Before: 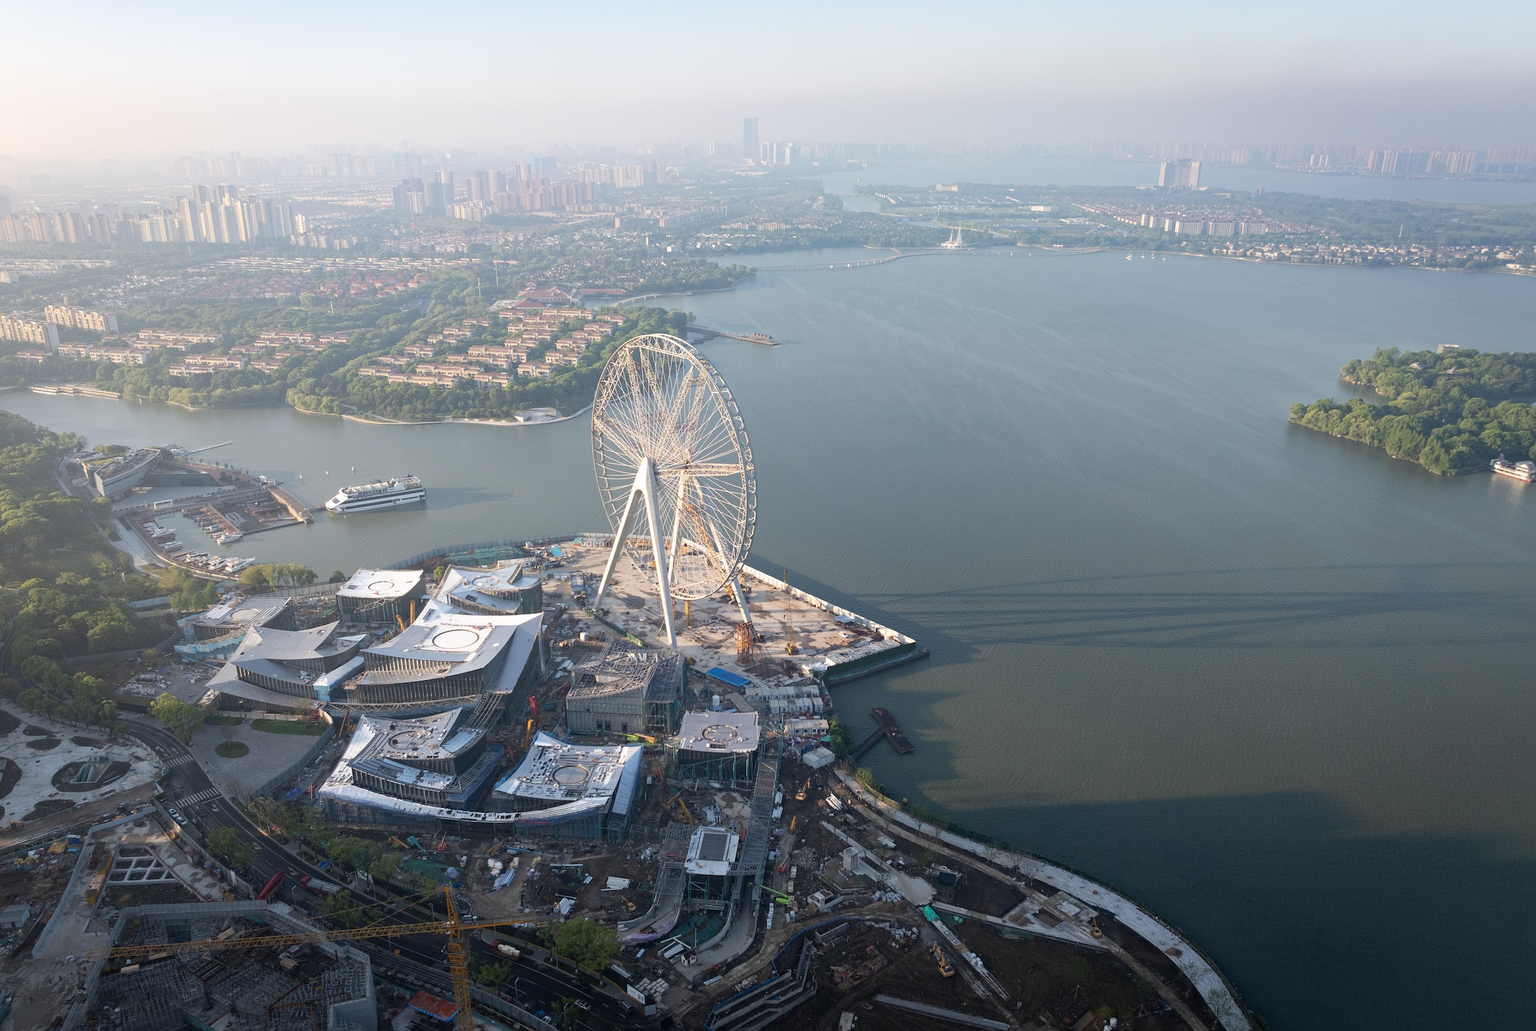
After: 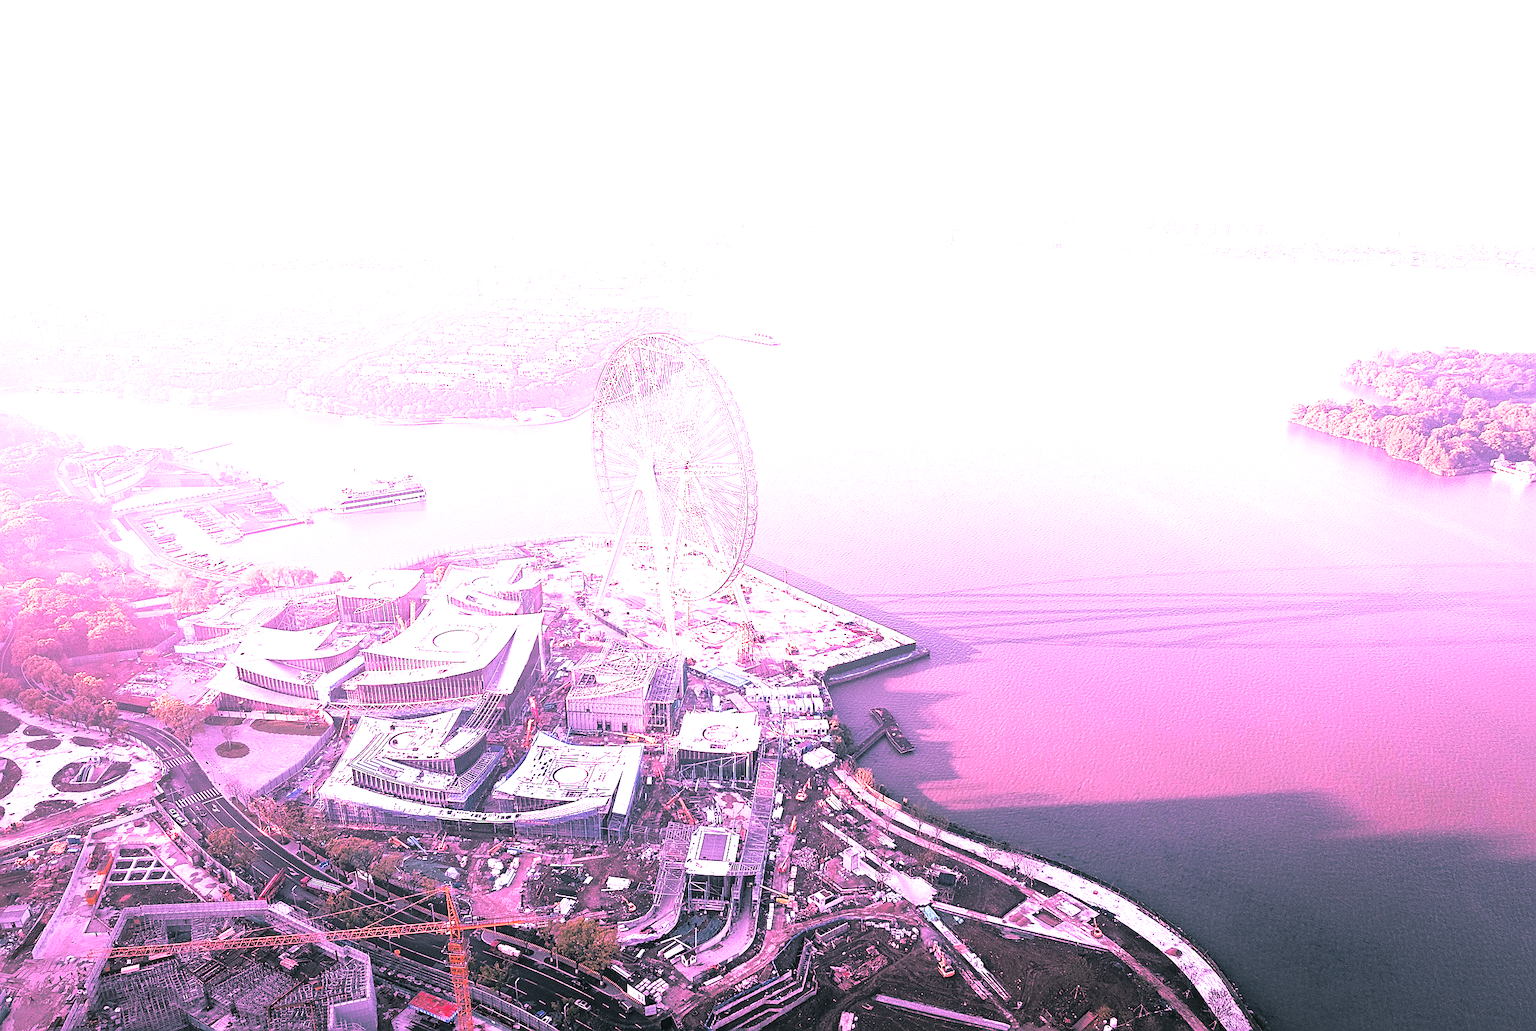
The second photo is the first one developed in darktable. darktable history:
sharpen: radius 1.4, amount 1.25, threshold 0.7
tone curve: curves: ch0 [(0, 0) (0.004, 0.001) (0.133, 0.112) (0.325, 0.362) (0.832, 0.893) (1, 1)], color space Lab, linked channels, preserve colors none
local contrast: mode bilateral grid, contrast 15, coarseness 36, detail 105%, midtone range 0.2
contrast brightness saturation: contrast 0.39, brightness 0.53
split-toning: shadows › hue 201.6°, shadows › saturation 0.16, highlights › hue 50.4°, highlights › saturation 0.2, balance -49.9
white balance: red 2.215, blue 1.705
color zones: curves: ch0 [(0, 0.48) (0.209, 0.398) (0.305, 0.332) (0.429, 0.493) (0.571, 0.5) (0.714, 0.5) (0.857, 0.5) (1, 0.48)]; ch1 [(0, 0.633) (0.143, 0.586) (0.286, 0.489) (0.429, 0.448) (0.571, 0.31) (0.714, 0.335) (0.857, 0.492) (1, 0.633)]; ch2 [(0, 0.448) (0.143, 0.498) (0.286, 0.5) (0.429, 0.5) (0.571, 0.5) (0.714, 0.5) (0.857, 0.5) (1, 0.448)]
color correction: highlights a* -0.482, highlights b* 9.48, shadows a* -9.48, shadows b* 0.803
